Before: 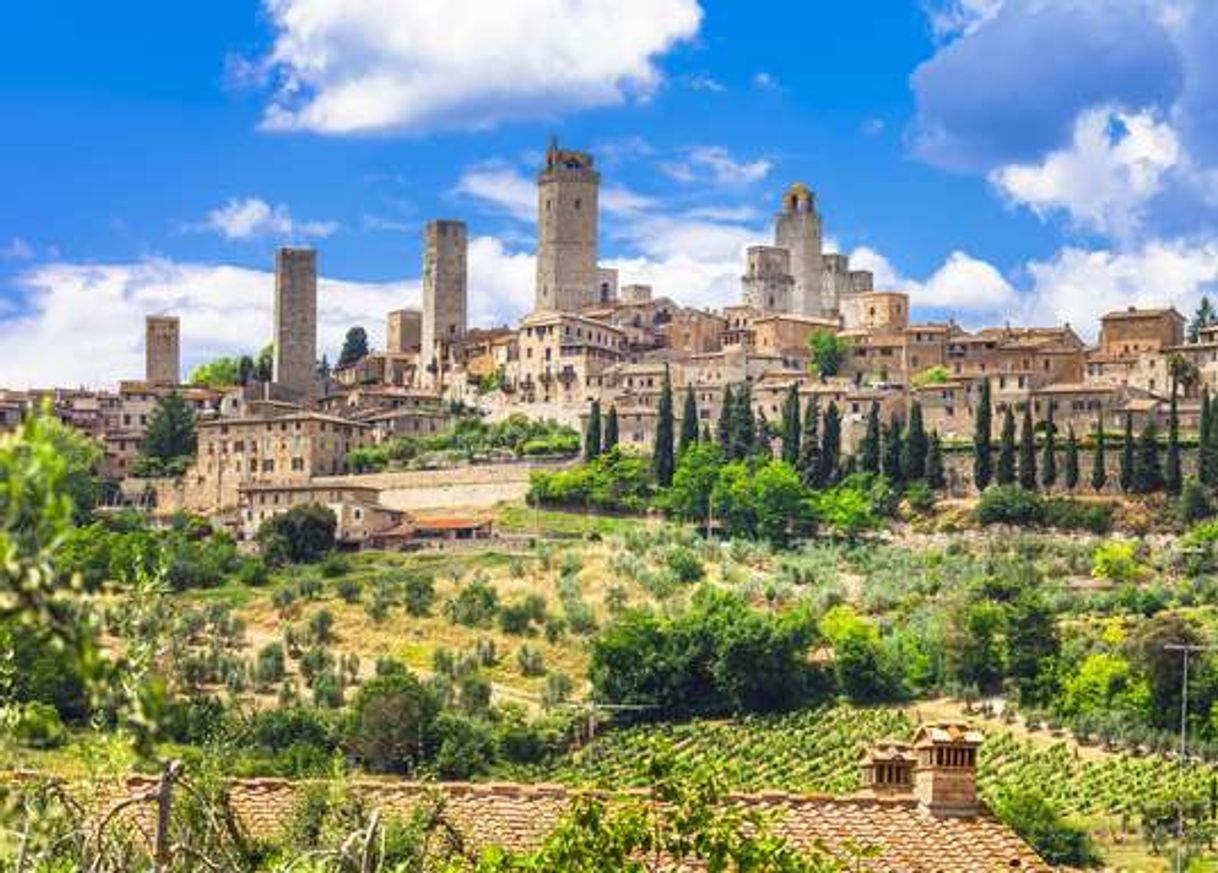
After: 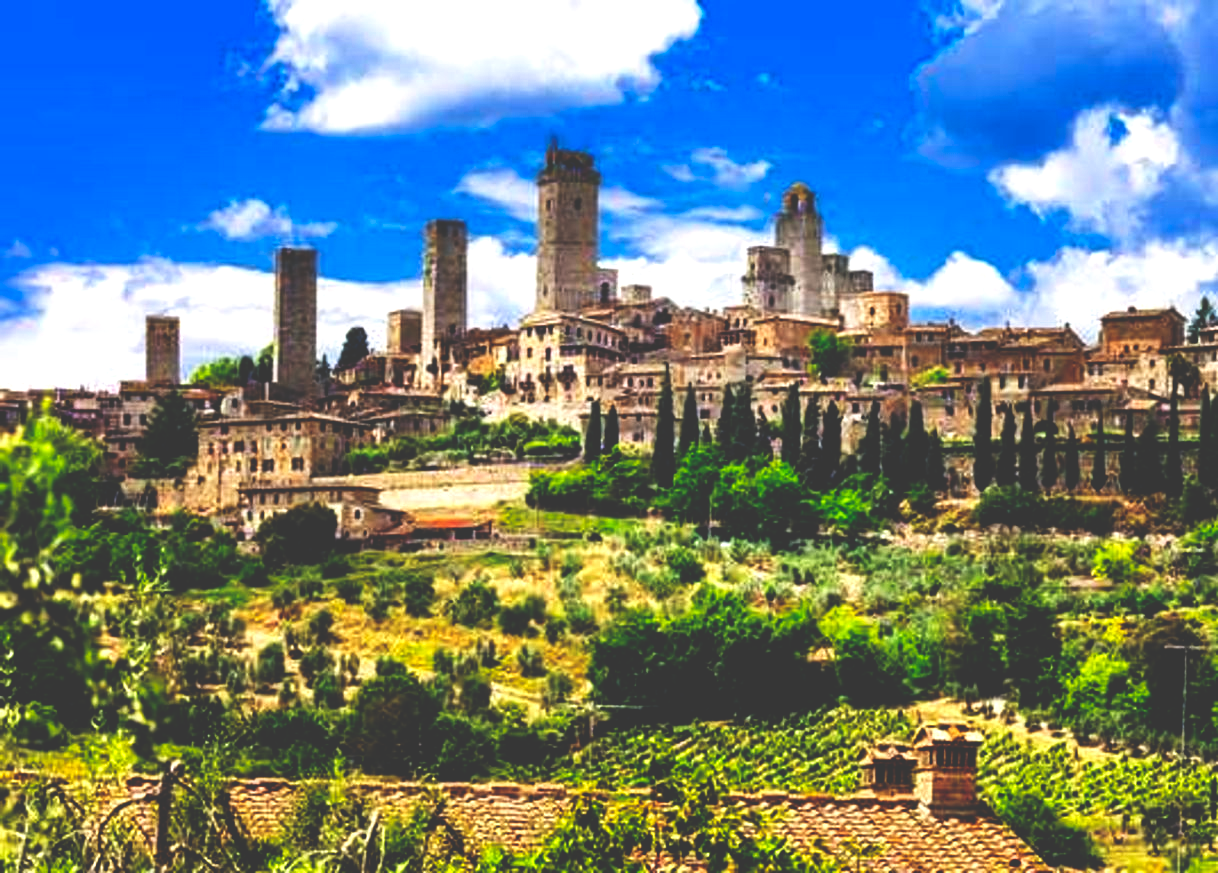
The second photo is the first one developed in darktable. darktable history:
base curve: curves: ch0 [(0, 0.036) (0.083, 0.04) (0.804, 1)], preserve colors none
